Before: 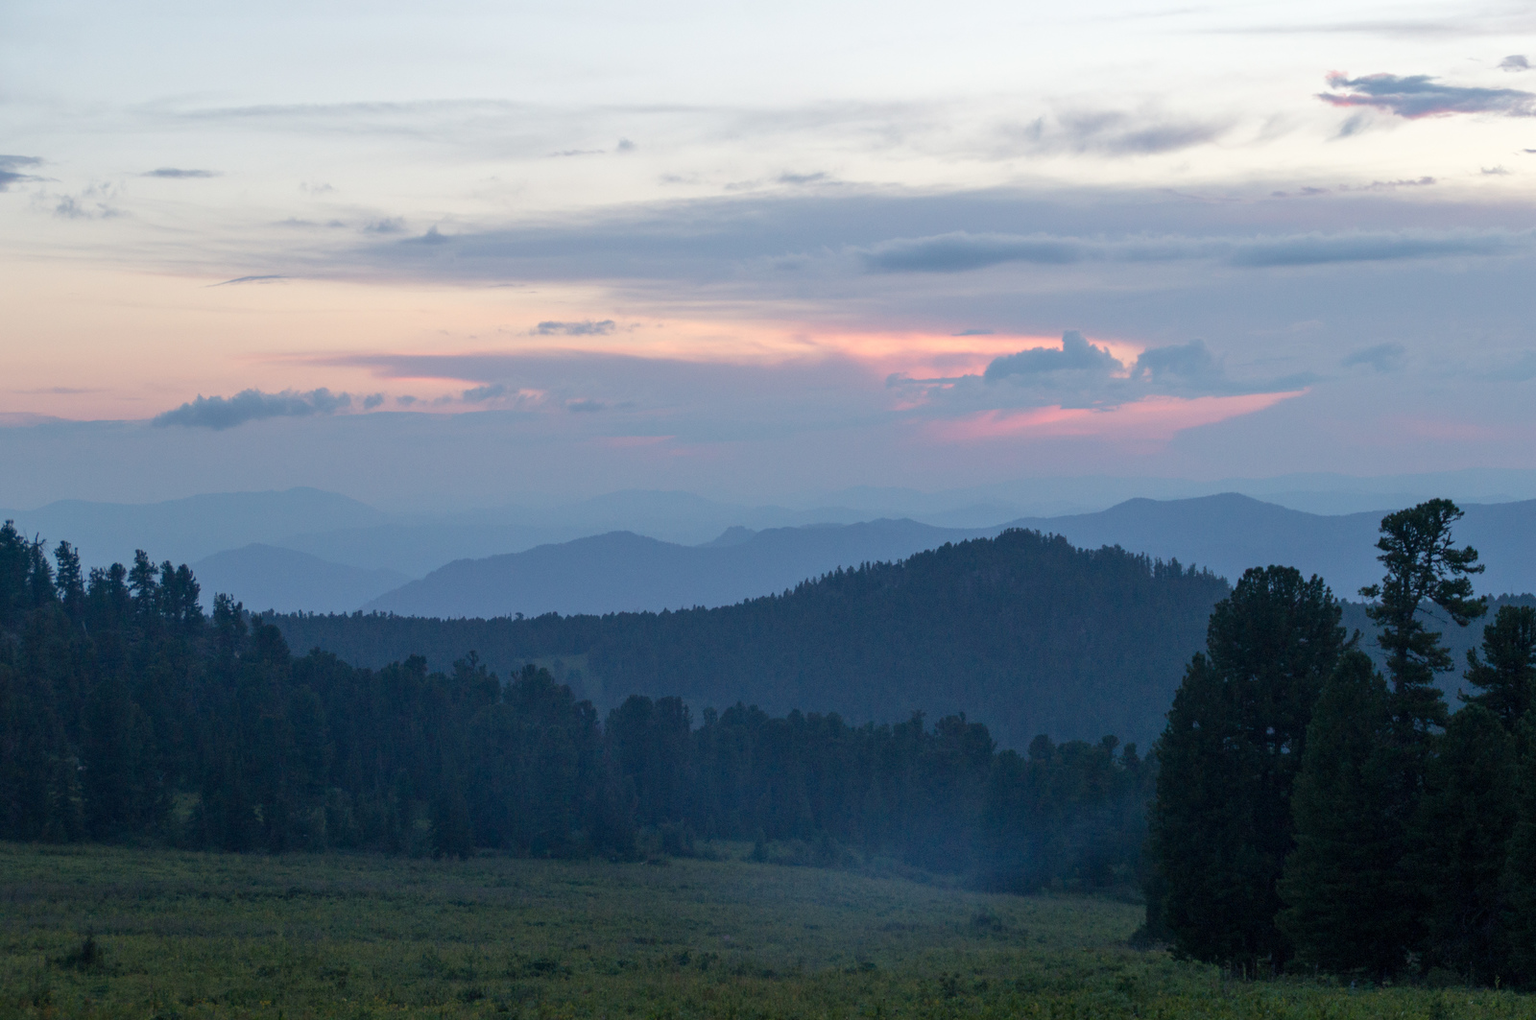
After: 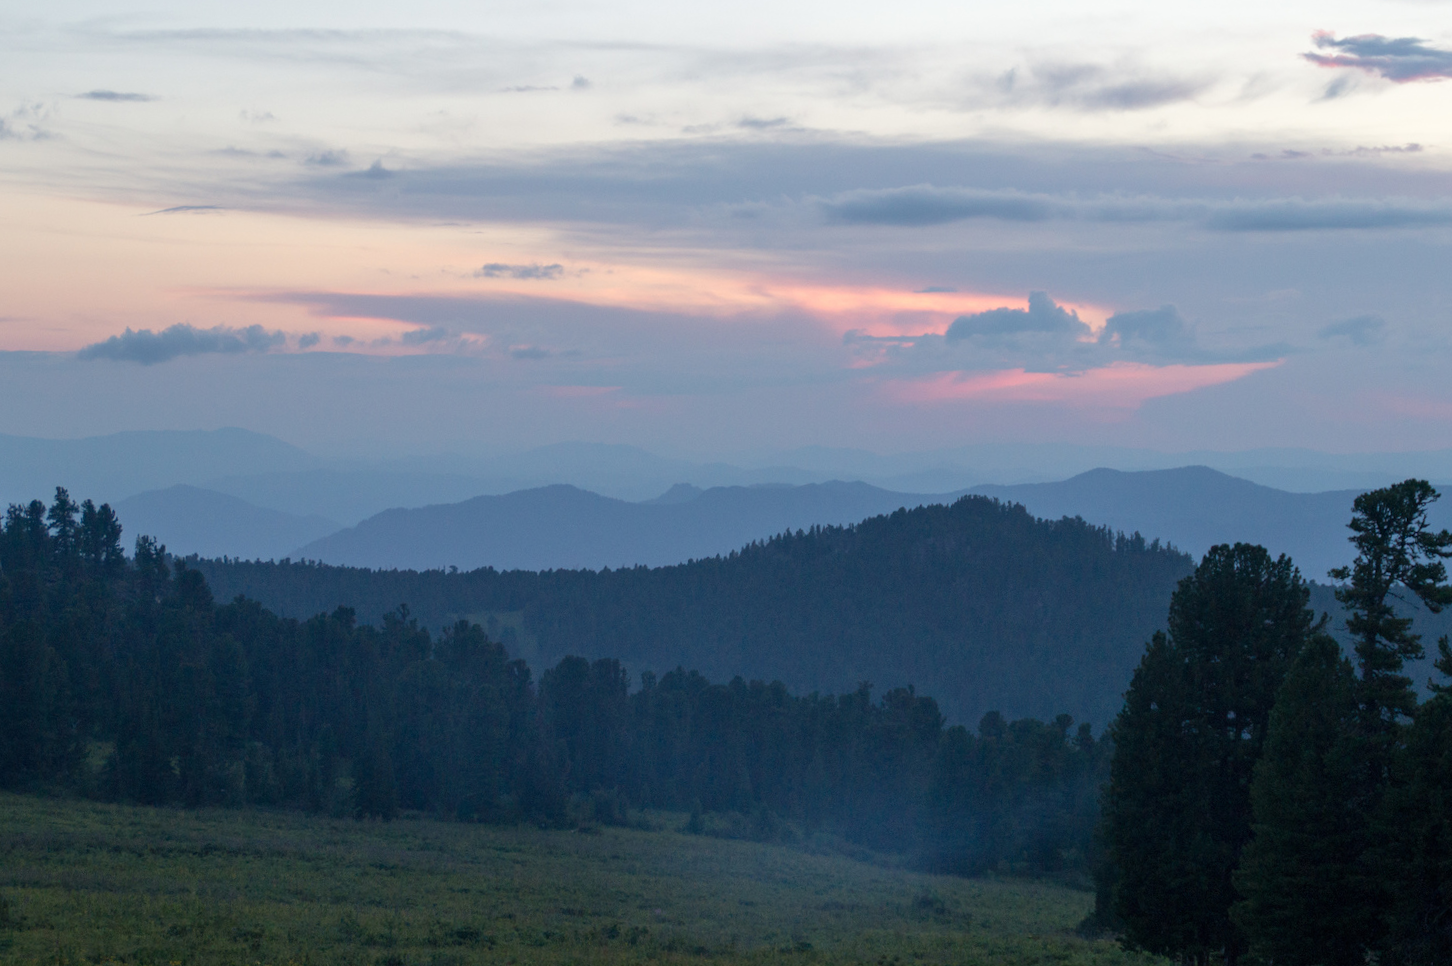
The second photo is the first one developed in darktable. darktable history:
crop and rotate: angle -1.92°, left 3.075%, top 3.884%, right 1.625%, bottom 0.622%
